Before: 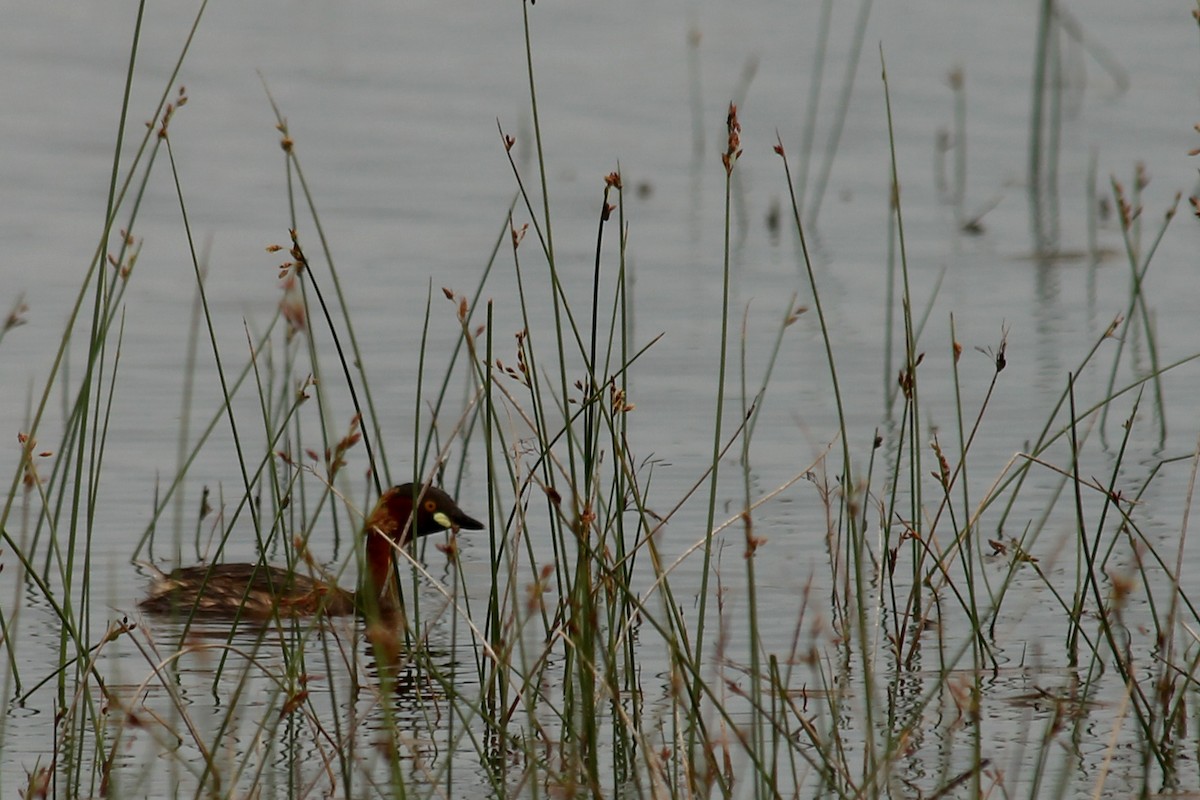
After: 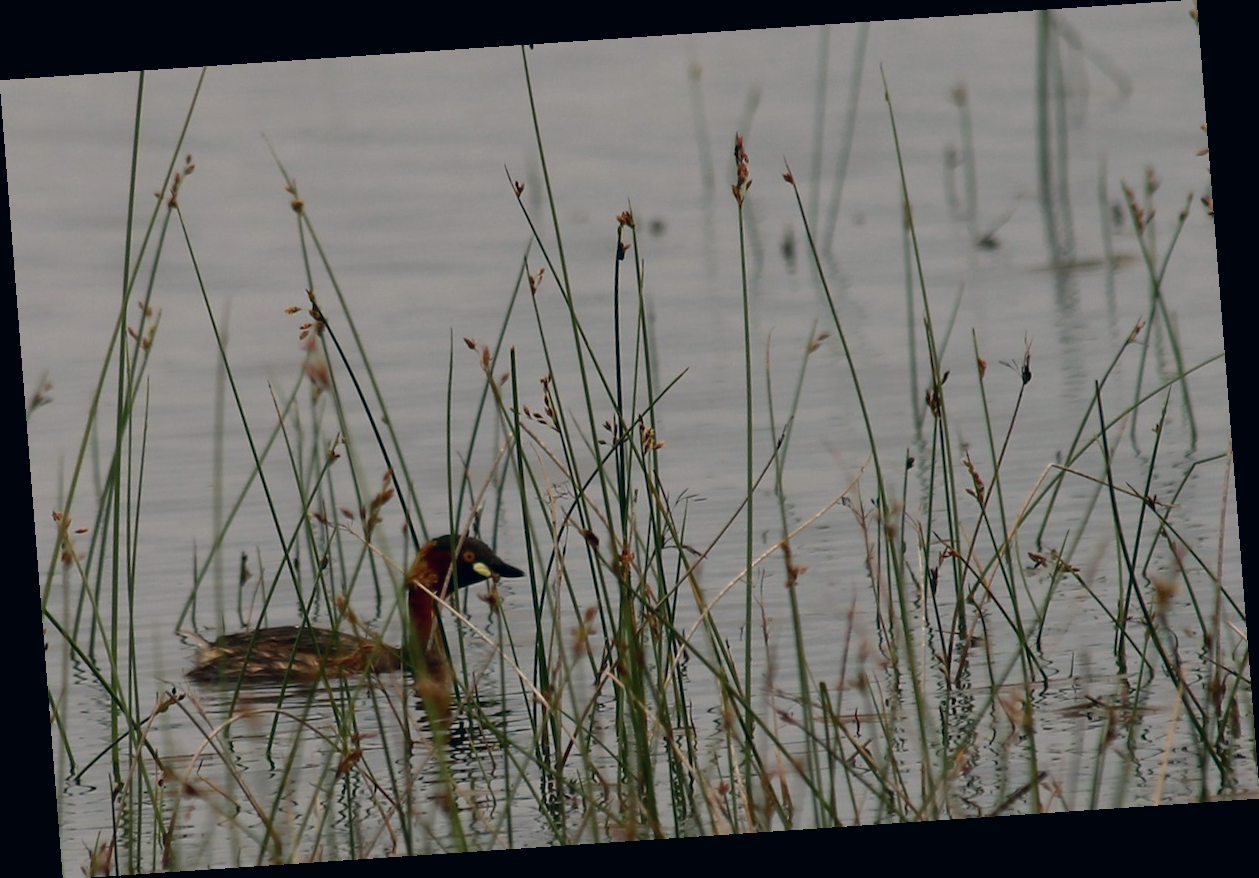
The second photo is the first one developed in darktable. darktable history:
color correction: highlights a* 5.38, highlights b* 5.3, shadows a* -4.26, shadows b* -5.11
rotate and perspective: rotation -4.2°, shear 0.006, automatic cropping off
